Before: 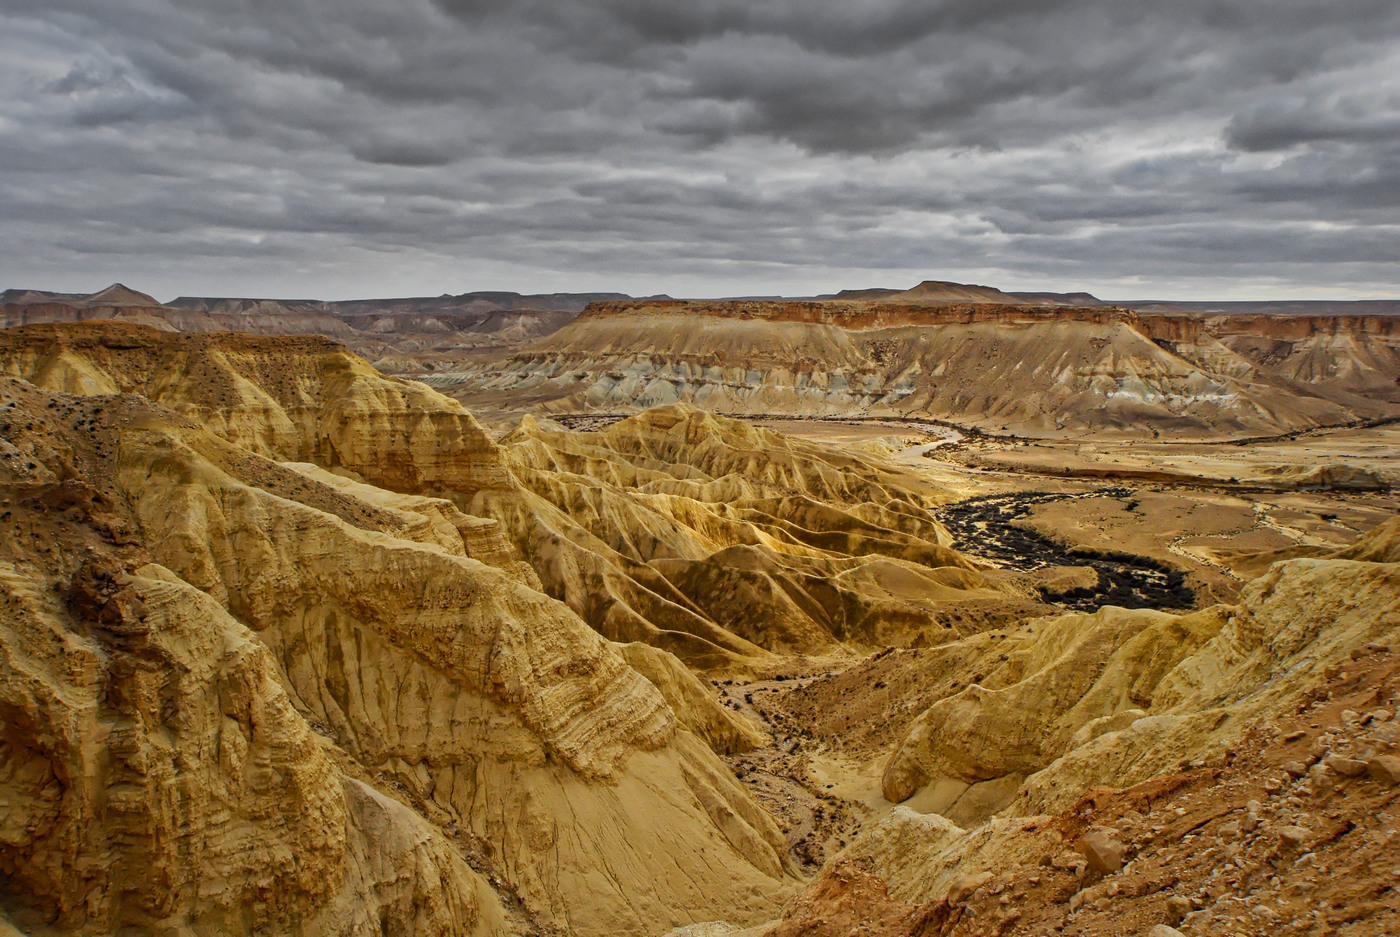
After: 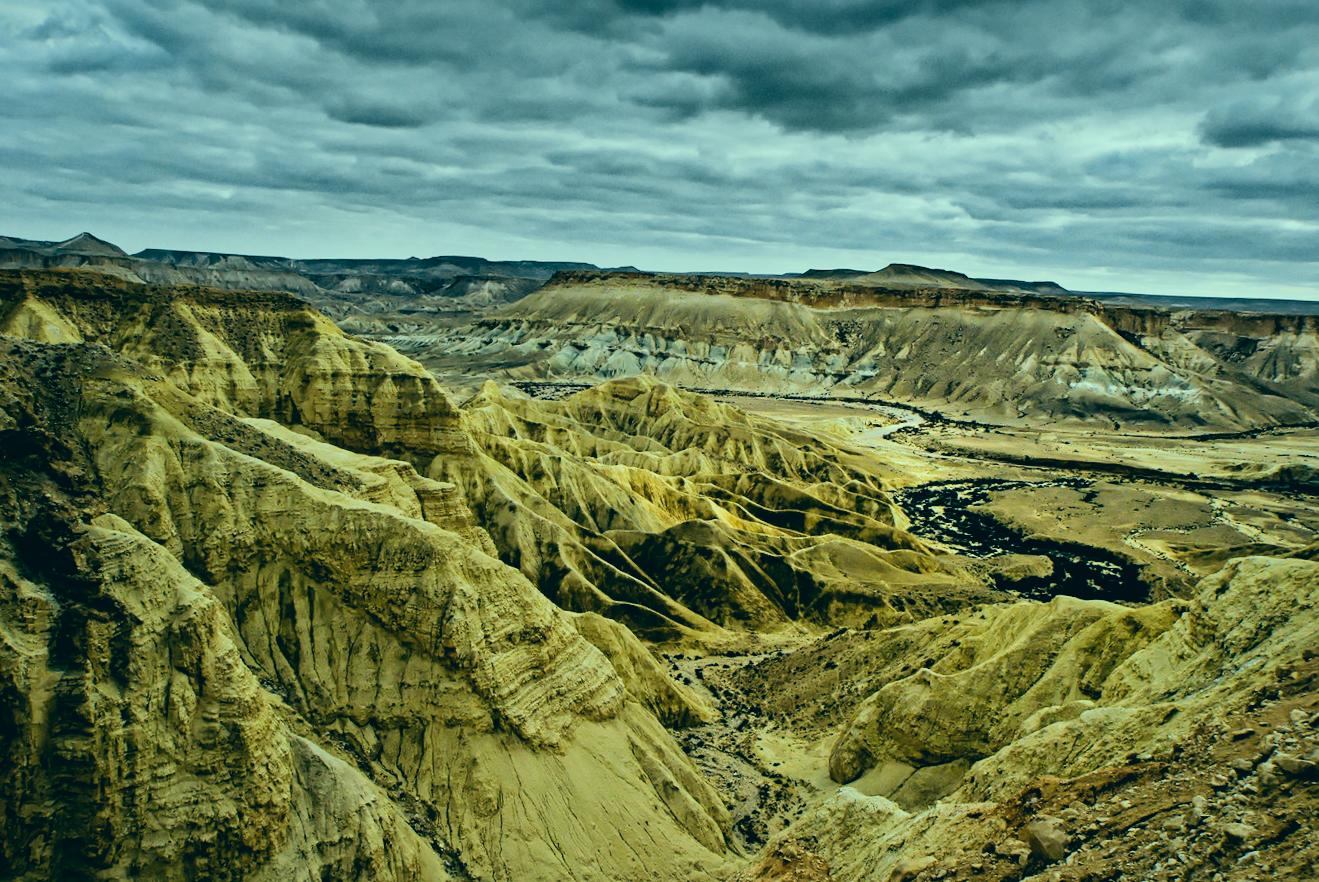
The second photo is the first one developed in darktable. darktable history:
crop and rotate: angle -2.38°
color balance rgb: global vibrance -1%, saturation formula JzAzBz (2021)
color correction: highlights a* -20.08, highlights b* 9.8, shadows a* -20.4, shadows b* -10.76
tone equalizer: -8 EV -0.417 EV, -7 EV -0.389 EV, -6 EV -0.333 EV, -5 EV -0.222 EV, -3 EV 0.222 EV, -2 EV 0.333 EV, -1 EV 0.389 EV, +0 EV 0.417 EV, edges refinement/feathering 500, mask exposure compensation -1.57 EV, preserve details no
white balance: red 1.004, blue 1.096
filmic rgb: black relative exposure -5 EV, white relative exposure 3.5 EV, hardness 3.19, contrast 1.4, highlights saturation mix -30%
